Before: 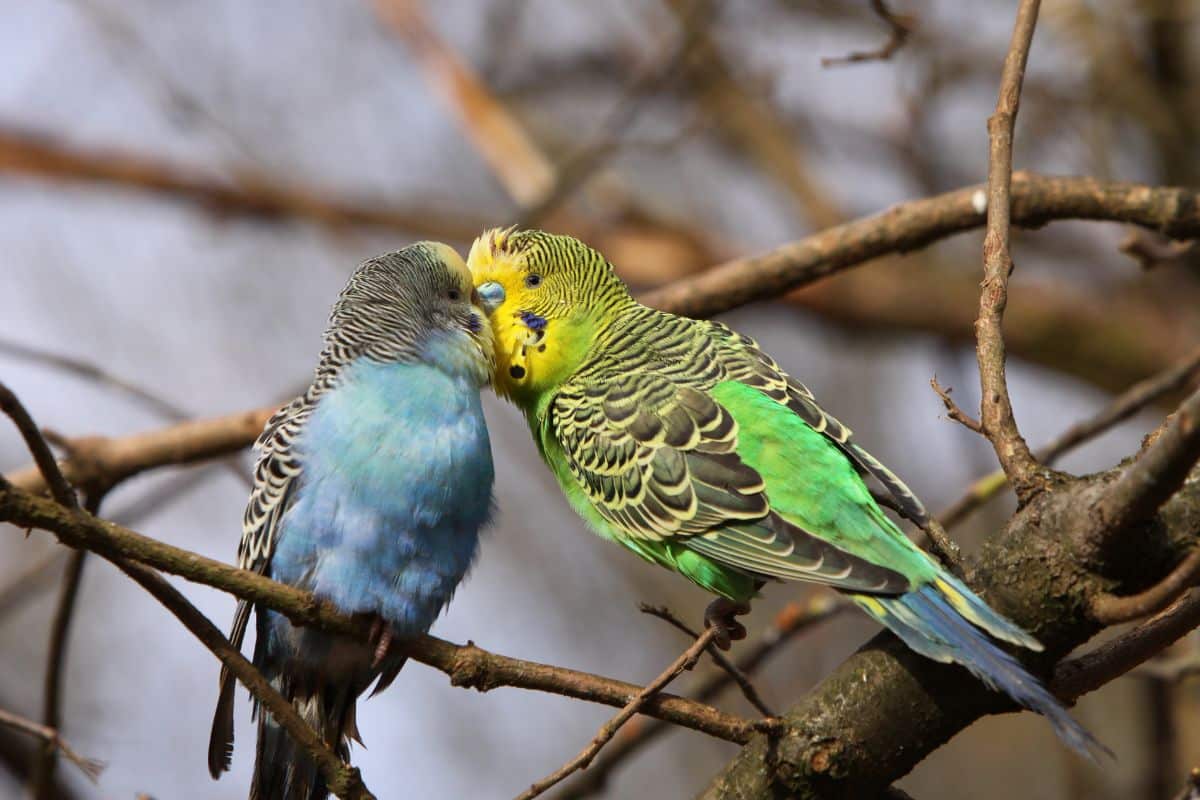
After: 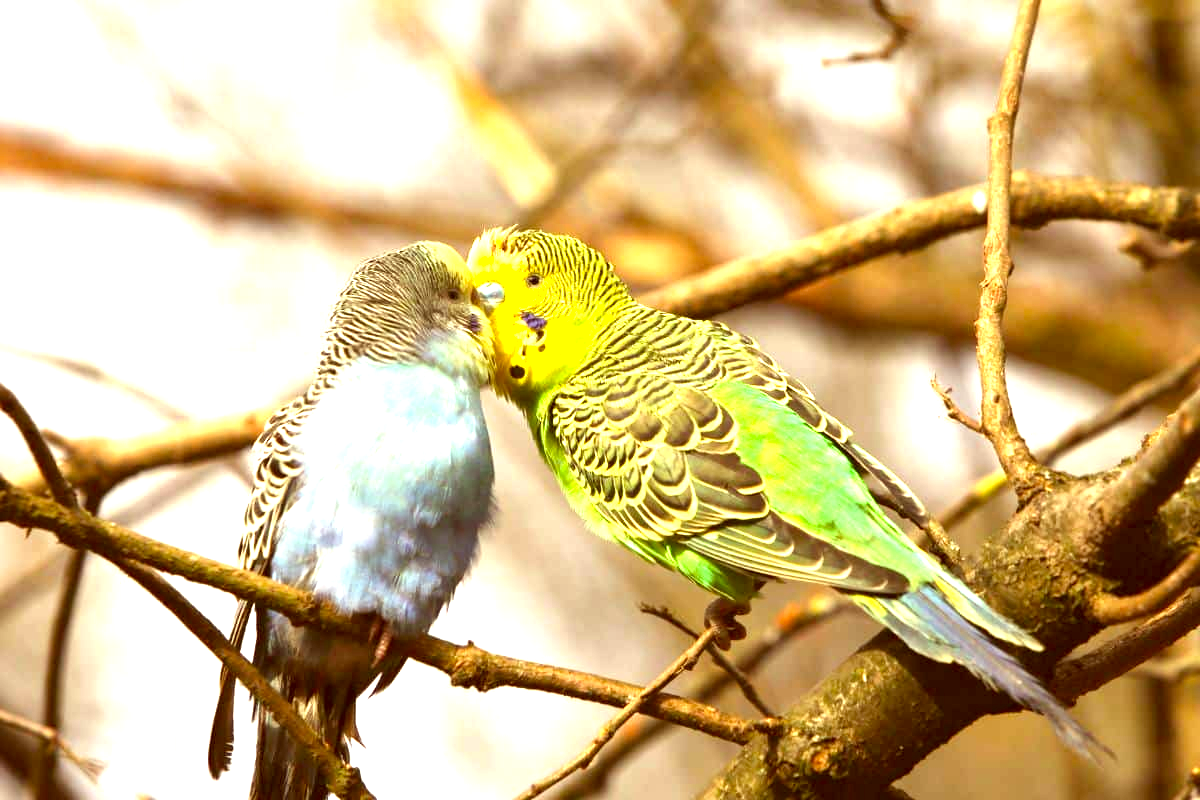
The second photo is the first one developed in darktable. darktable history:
color correction: highlights a* 1.05, highlights b* 24.3, shadows a* 15.49, shadows b* 24.57
exposure: black level correction 0, exposure 1.669 EV, compensate highlight preservation false
